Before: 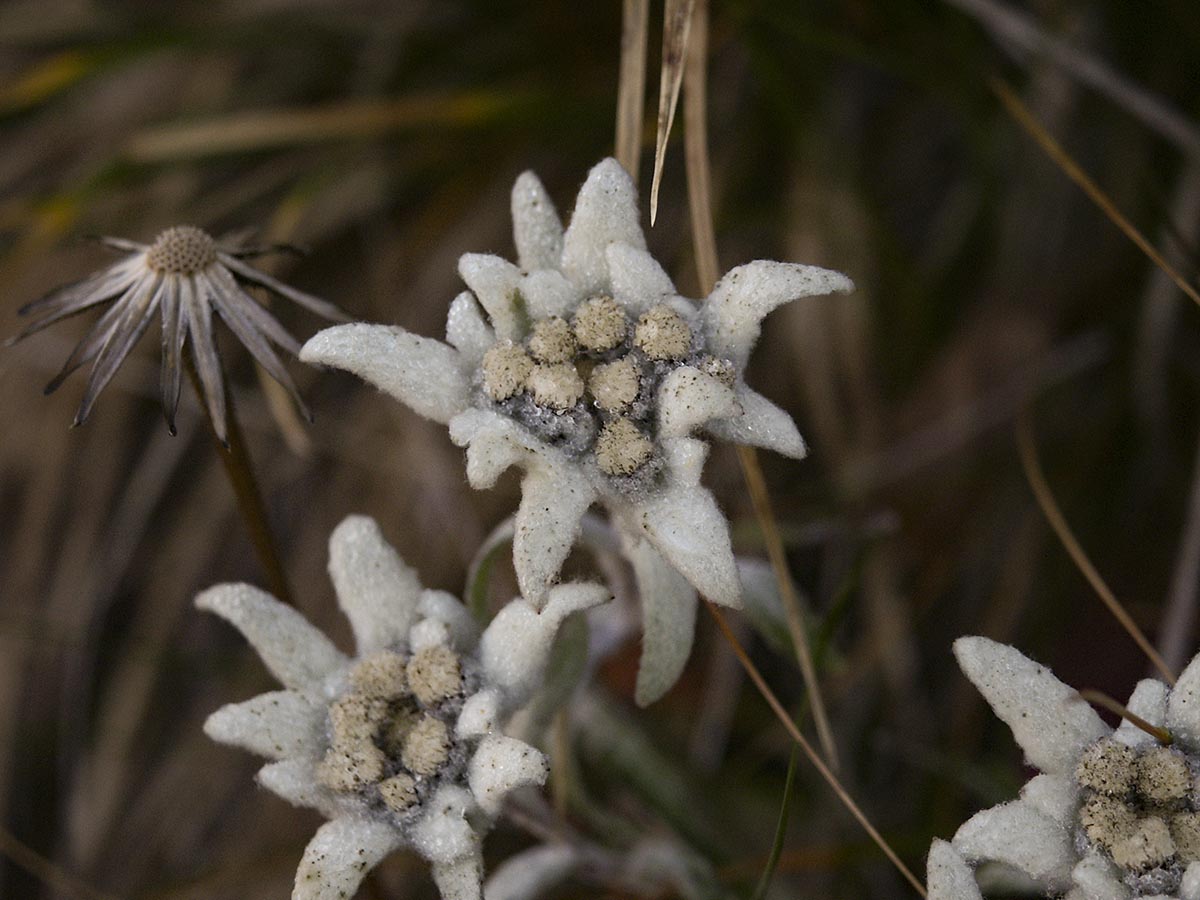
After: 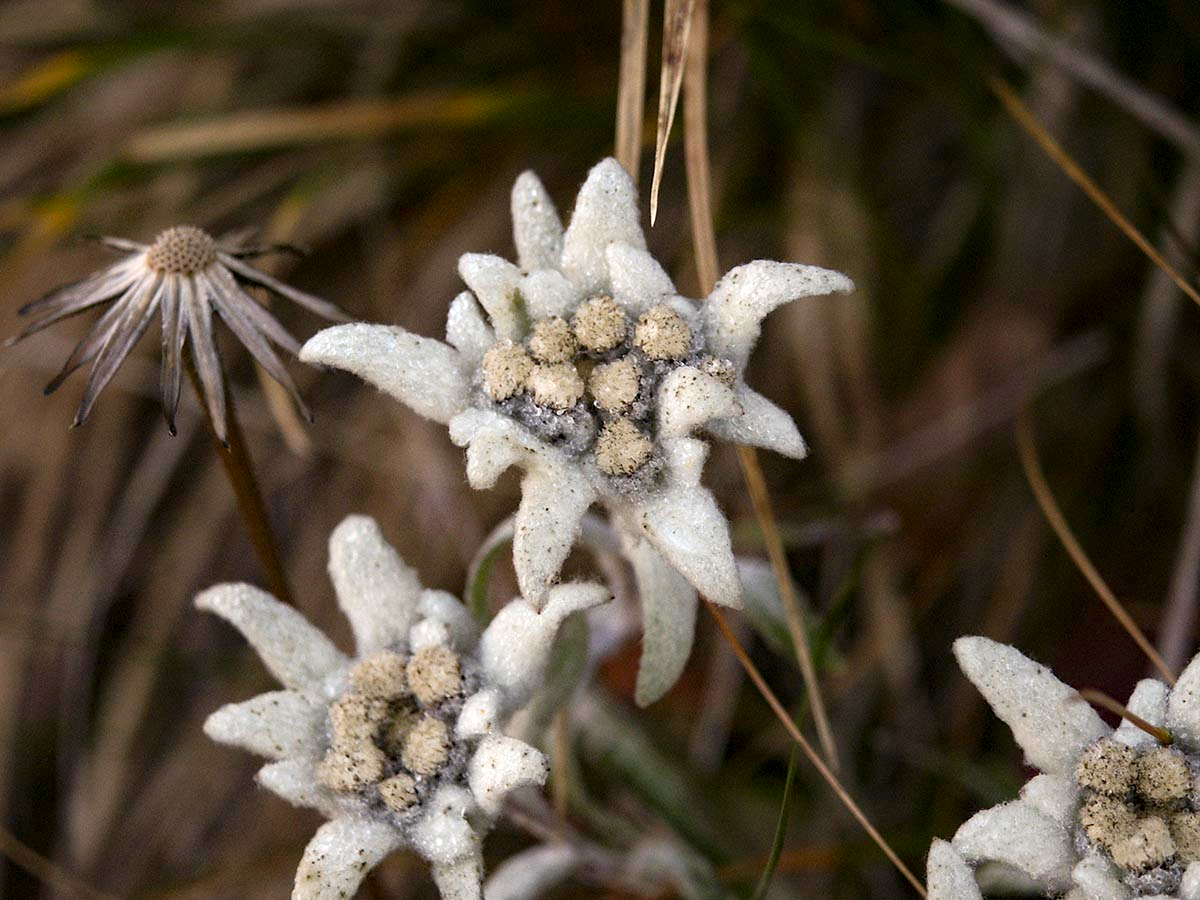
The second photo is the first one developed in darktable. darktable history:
local contrast: highlights 100%, shadows 100%, detail 120%, midtone range 0.2
exposure: exposure 0.6 EV, compensate highlight preservation false
